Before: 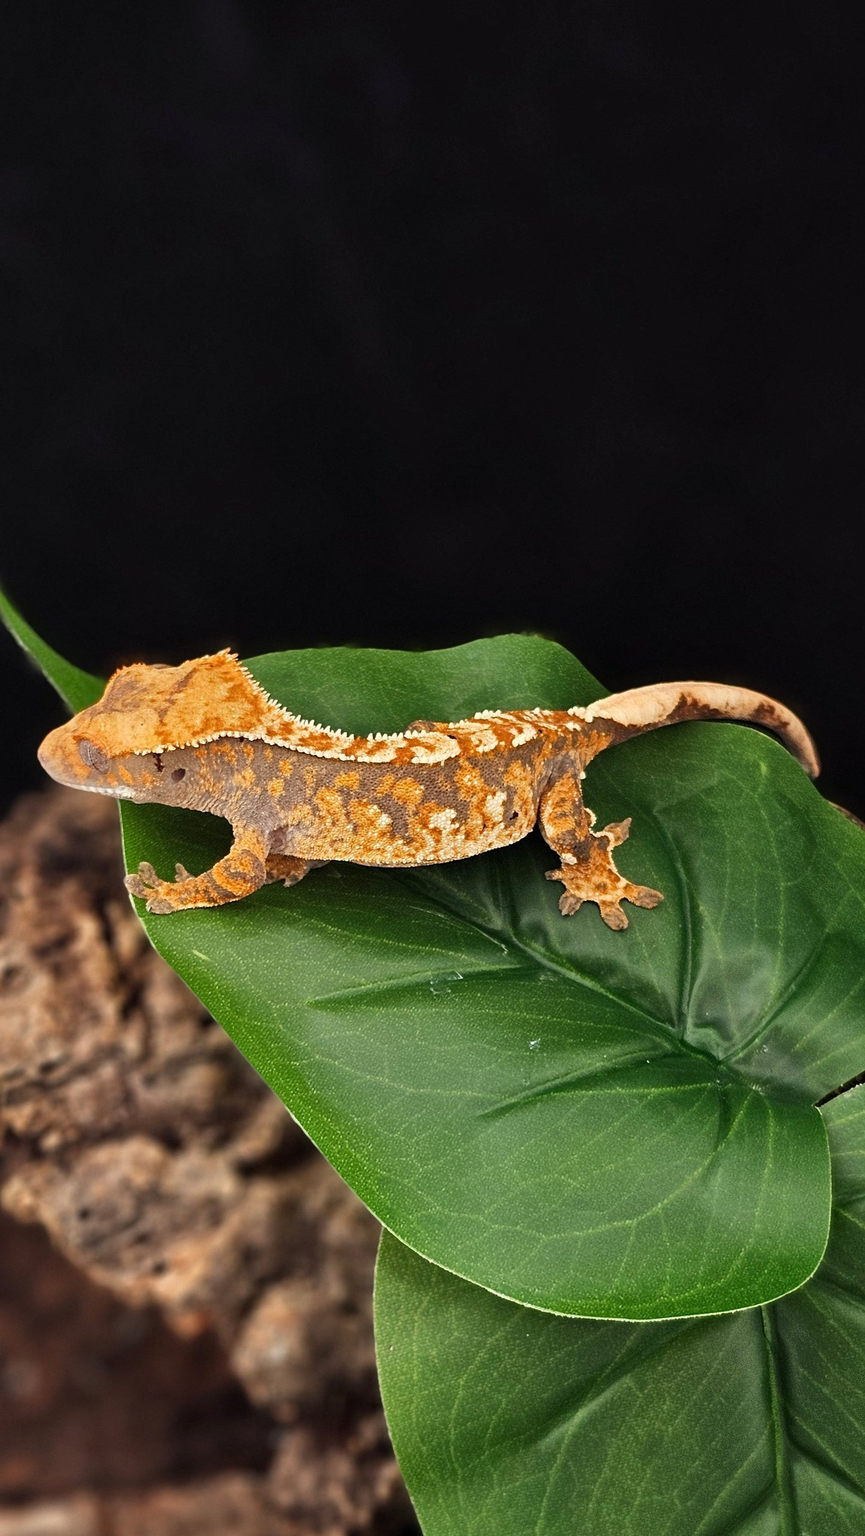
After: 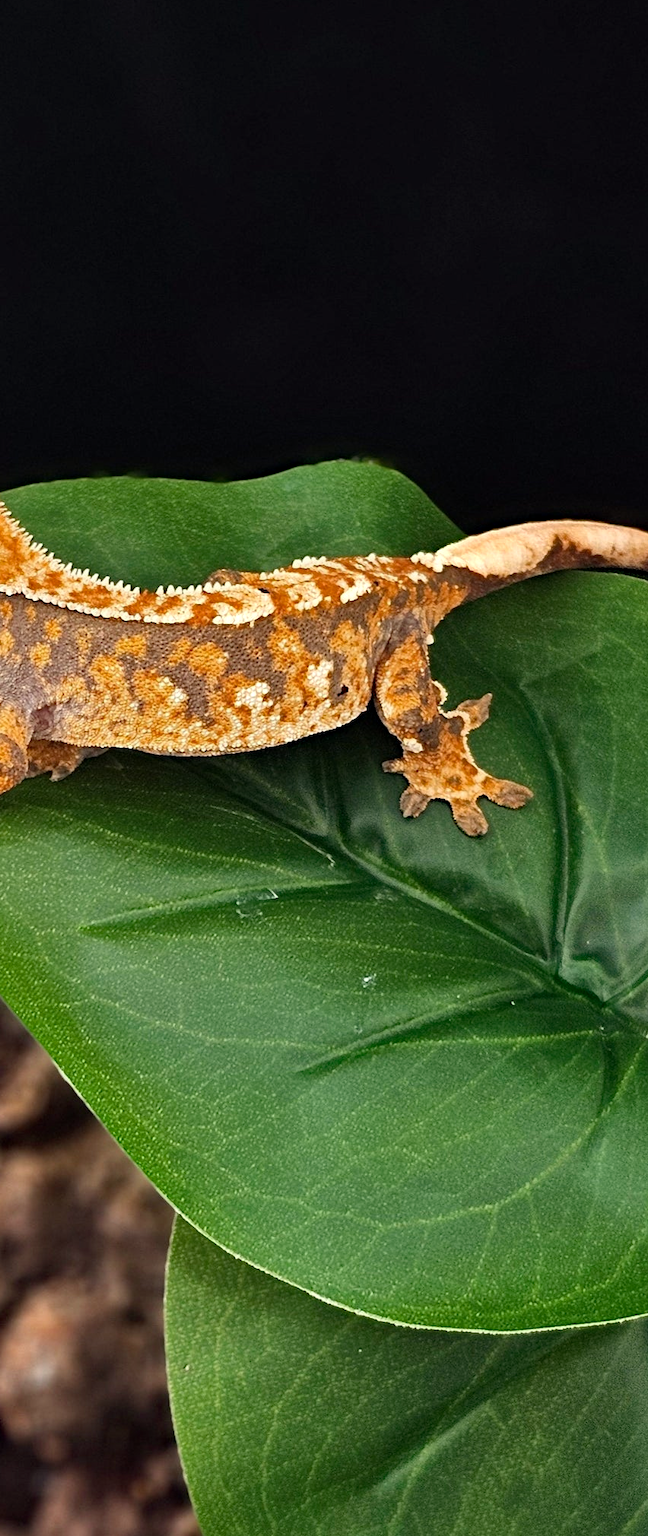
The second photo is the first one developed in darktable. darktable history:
haze removal: strength 0.29, distance 0.25, compatibility mode true, adaptive false
crop and rotate: left 28.256%, top 17.734%, right 12.656%, bottom 3.573%
